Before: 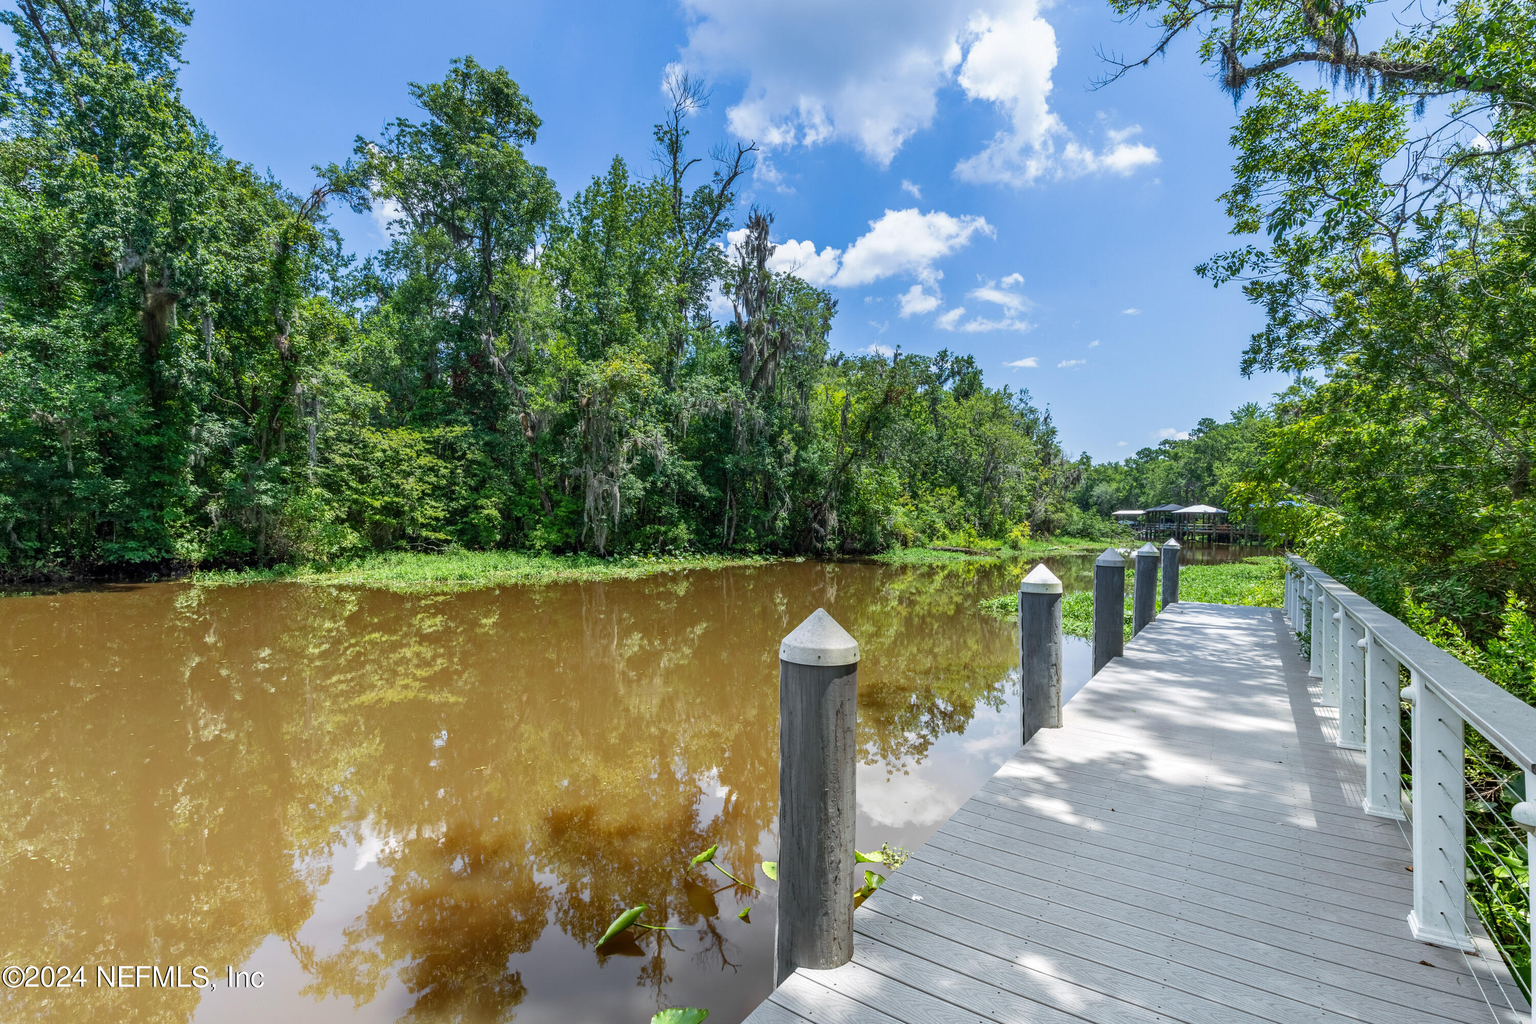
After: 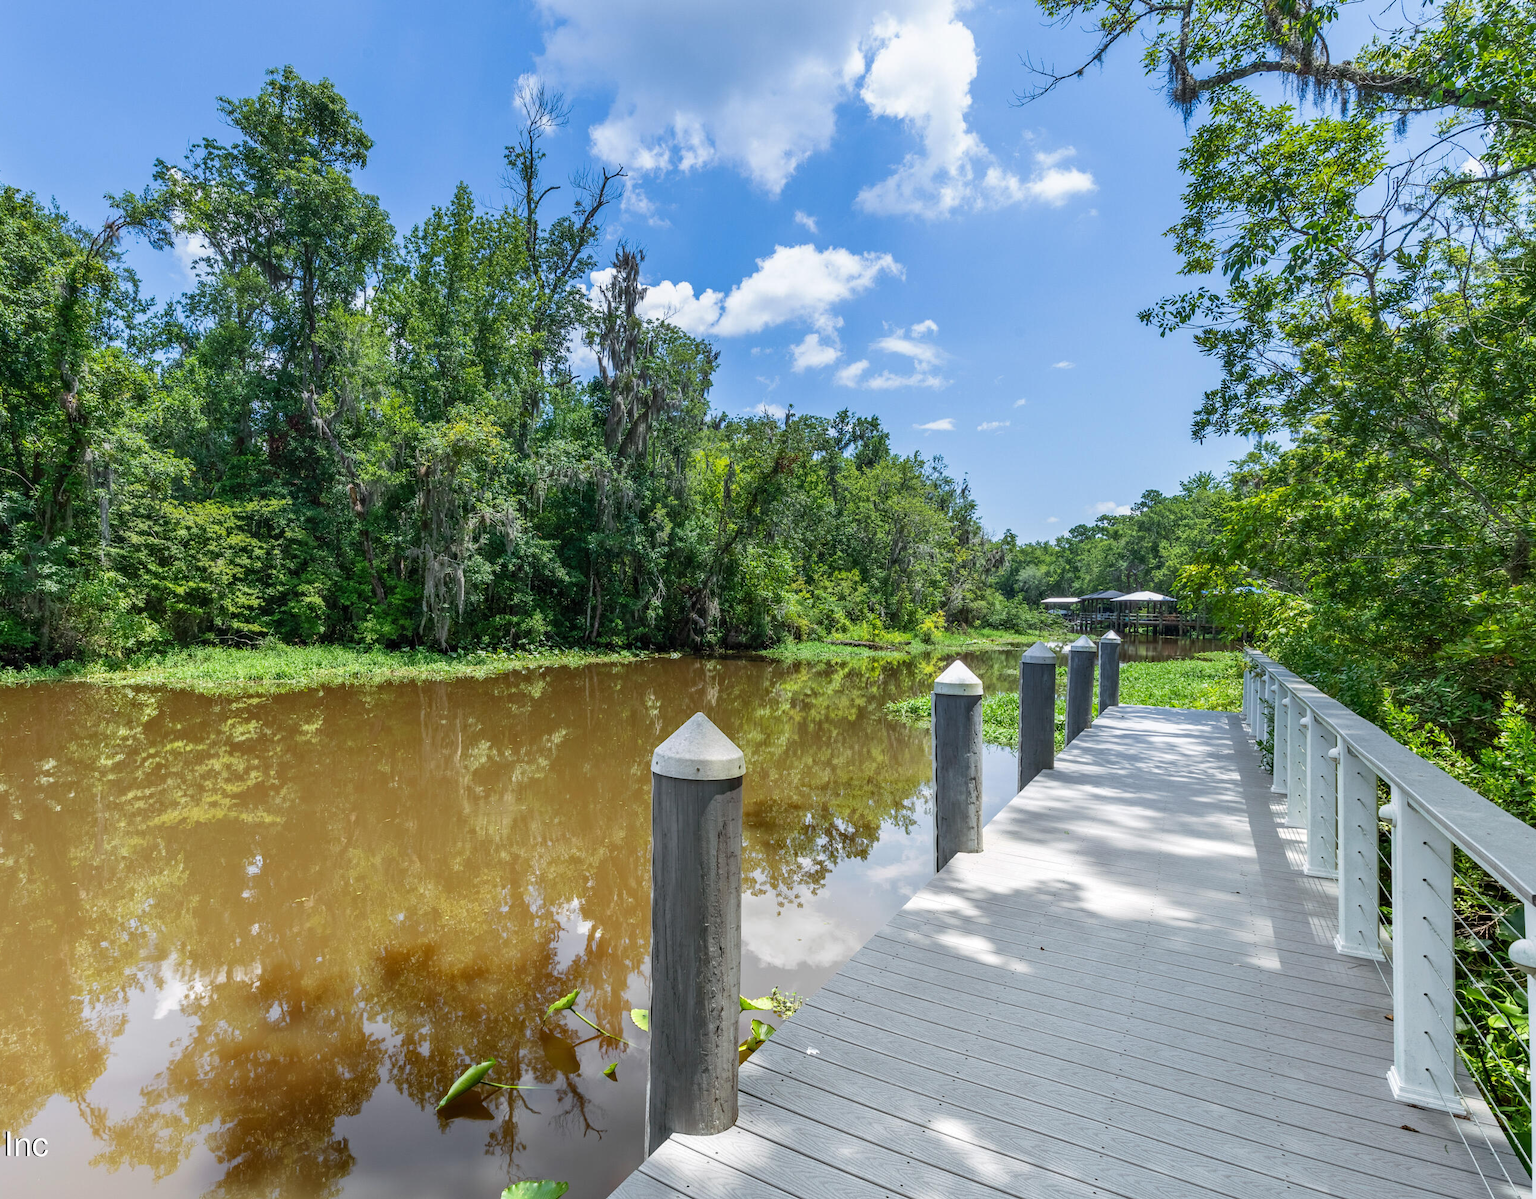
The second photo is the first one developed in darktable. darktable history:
crop and rotate: left 14.599%
